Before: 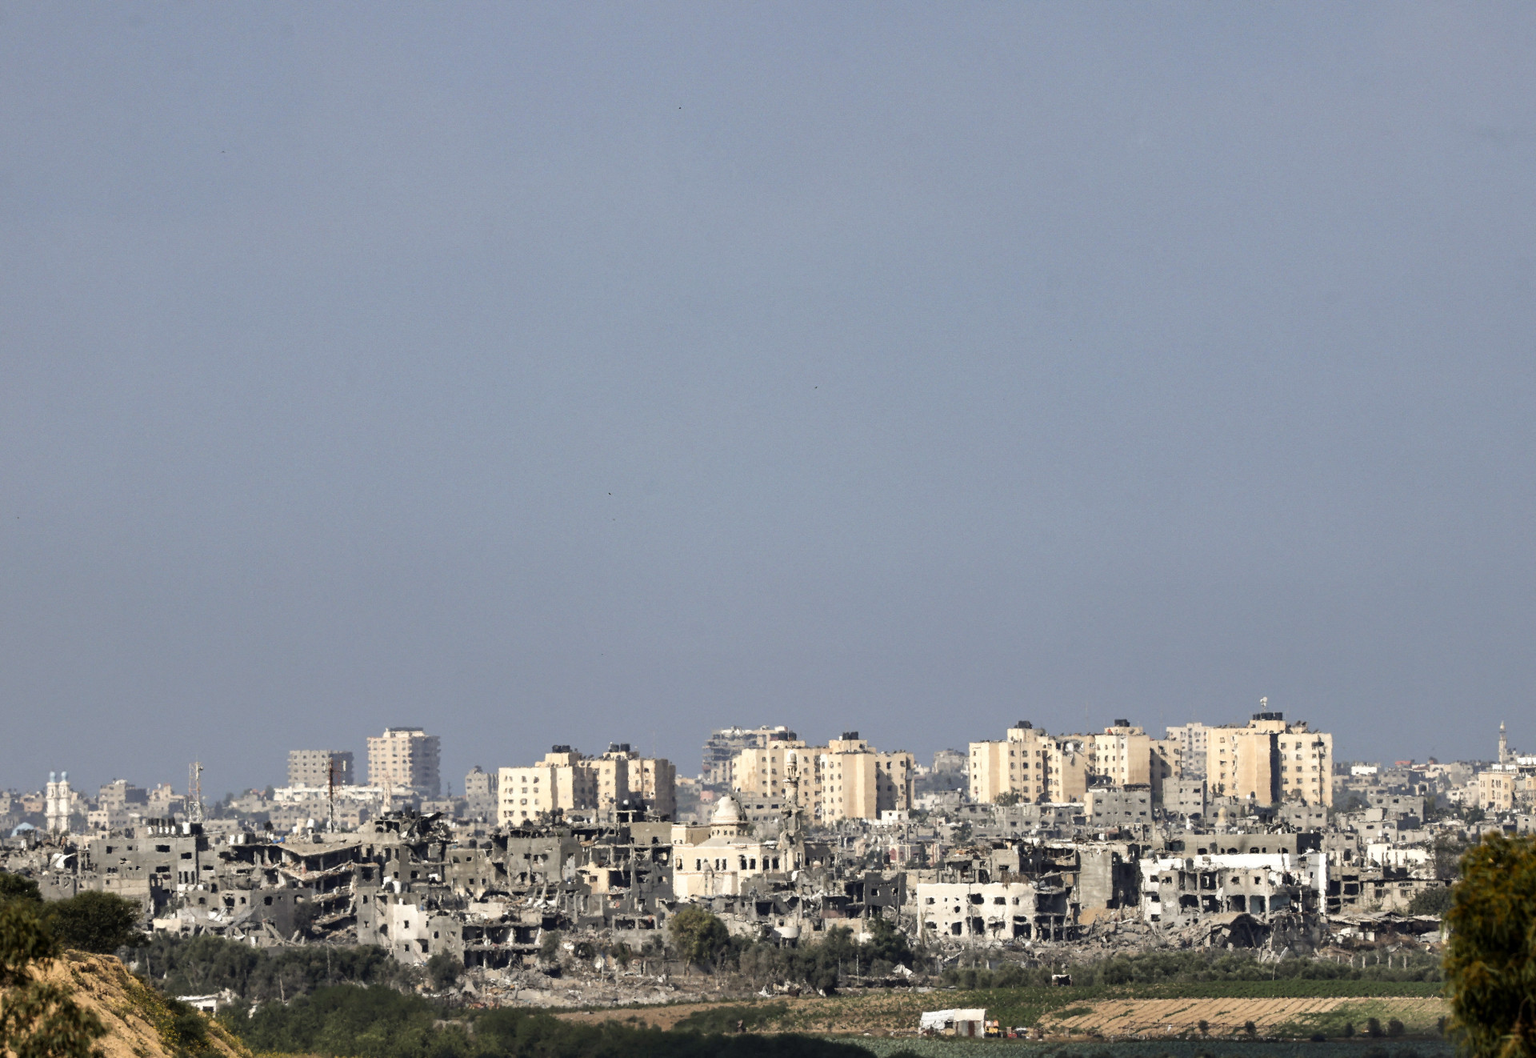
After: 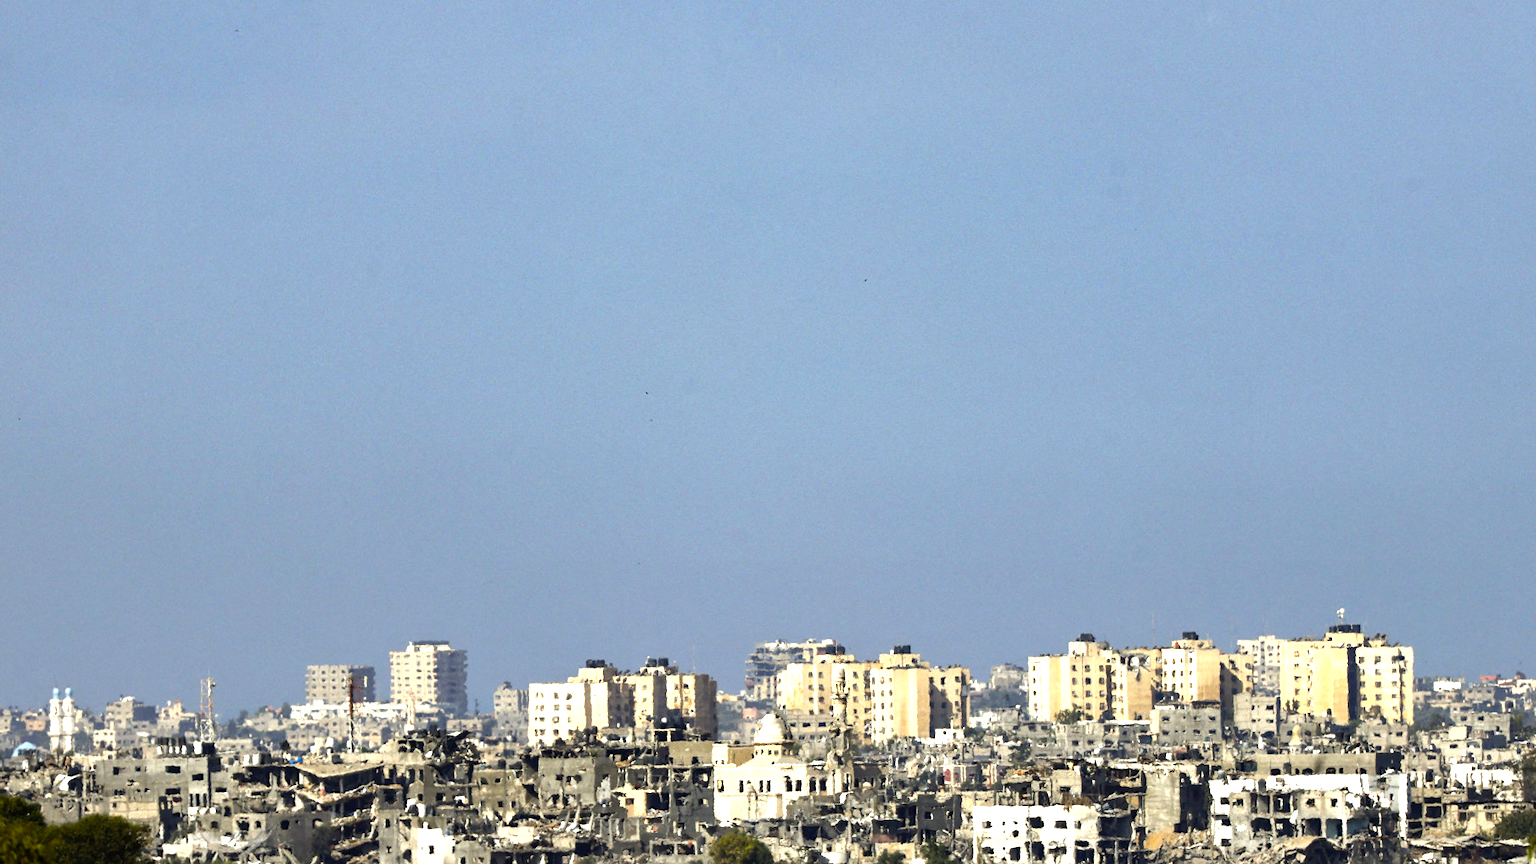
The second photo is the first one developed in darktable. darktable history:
color balance rgb: linear chroma grading › global chroma 9%, perceptual saturation grading › global saturation 36%, perceptual saturation grading › shadows 35%, perceptual brilliance grading › global brilliance 21.21%, perceptual brilliance grading › shadows -35%, global vibrance 21.21%
crop and rotate: angle 0.03°, top 11.643%, right 5.651%, bottom 11.189%
white balance: red 0.978, blue 0.999
shadows and highlights: radius 334.93, shadows 63.48, highlights 6.06, compress 87.7%, highlights color adjustment 39.73%, soften with gaussian
